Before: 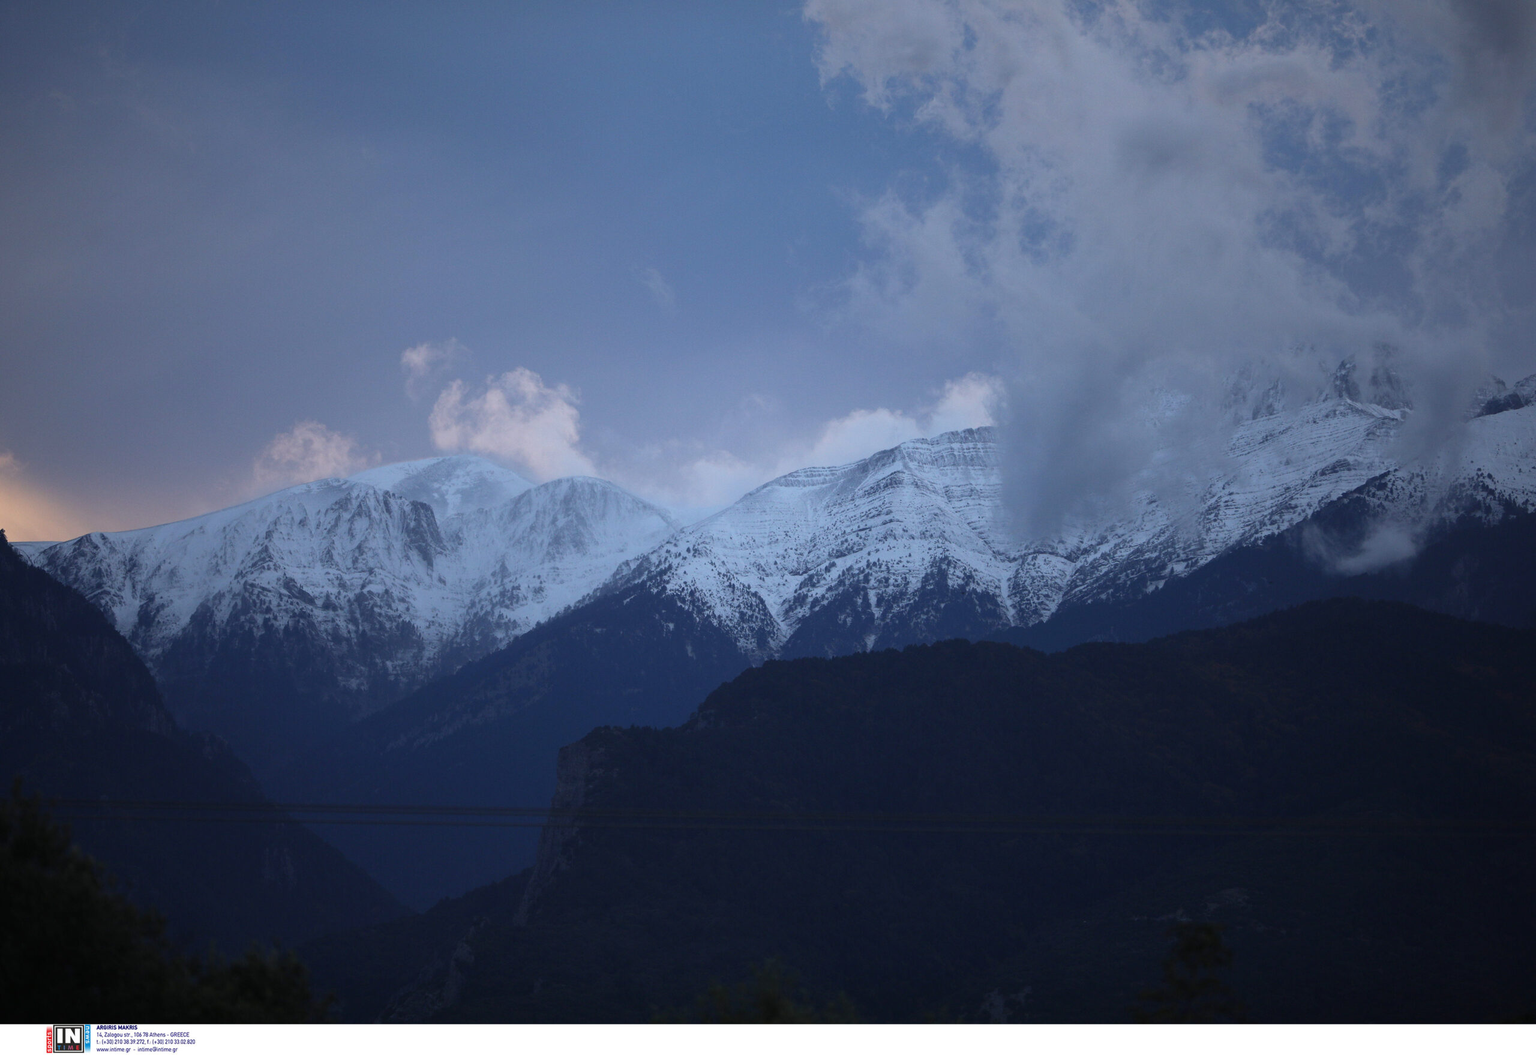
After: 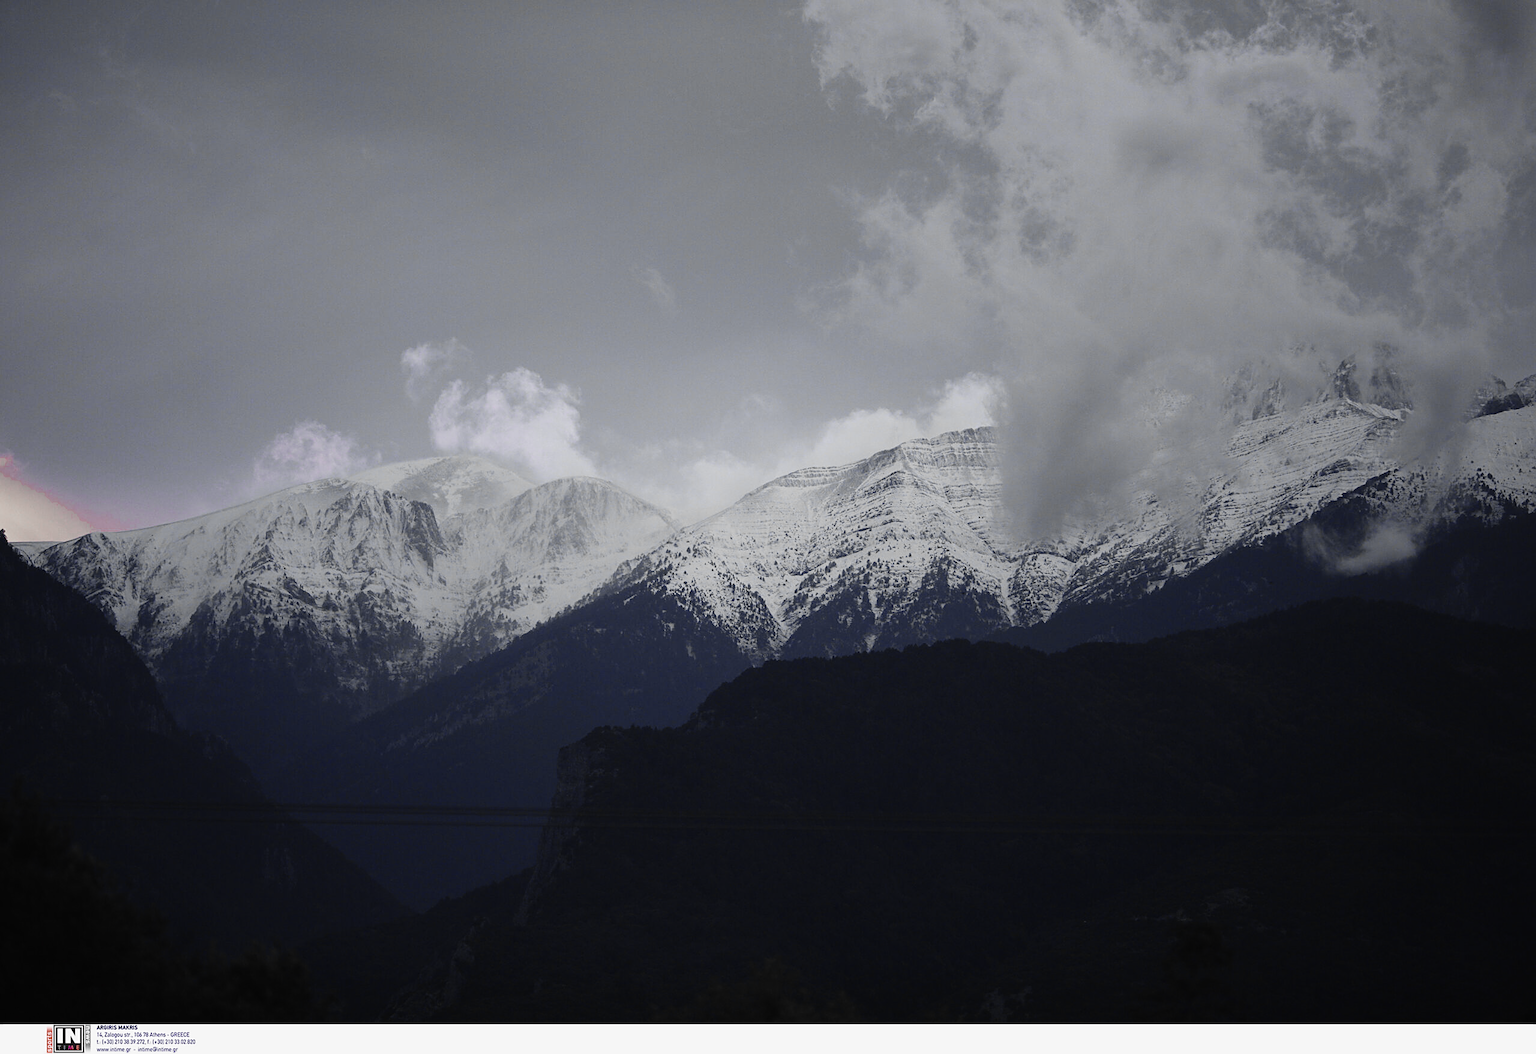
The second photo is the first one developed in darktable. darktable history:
contrast brightness saturation: contrast -0.022, brightness -0.015, saturation 0.04
sharpen: on, module defaults
color zones: curves: ch0 [(0, 0.278) (0.143, 0.5) (0.286, 0.5) (0.429, 0.5) (0.571, 0.5) (0.714, 0.5) (0.857, 0.5) (1, 0.5)]; ch1 [(0, 1) (0.143, 0.165) (0.286, 0) (0.429, 0) (0.571, 0) (0.714, 0) (0.857, 0.5) (1, 0.5)]; ch2 [(0, 0.508) (0.143, 0.5) (0.286, 0.5) (0.429, 0.5) (0.571, 0.5) (0.714, 0.5) (0.857, 0.5) (1, 0.5)]
tone curve: curves: ch0 [(0, 0) (0.136, 0.084) (0.346, 0.366) (0.489, 0.559) (0.66, 0.748) (0.849, 0.902) (1, 0.974)]; ch1 [(0, 0) (0.353, 0.344) (0.45, 0.46) (0.498, 0.498) (0.521, 0.512) (0.563, 0.559) (0.592, 0.605) (0.641, 0.673) (1, 1)]; ch2 [(0, 0) (0.333, 0.346) (0.375, 0.375) (0.424, 0.43) (0.476, 0.492) (0.502, 0.502) (0.524, 0.531) (0.579, 0.61) (0.612, 0.644) (0.641, 0.722) (1, 1)], preserve colors none
